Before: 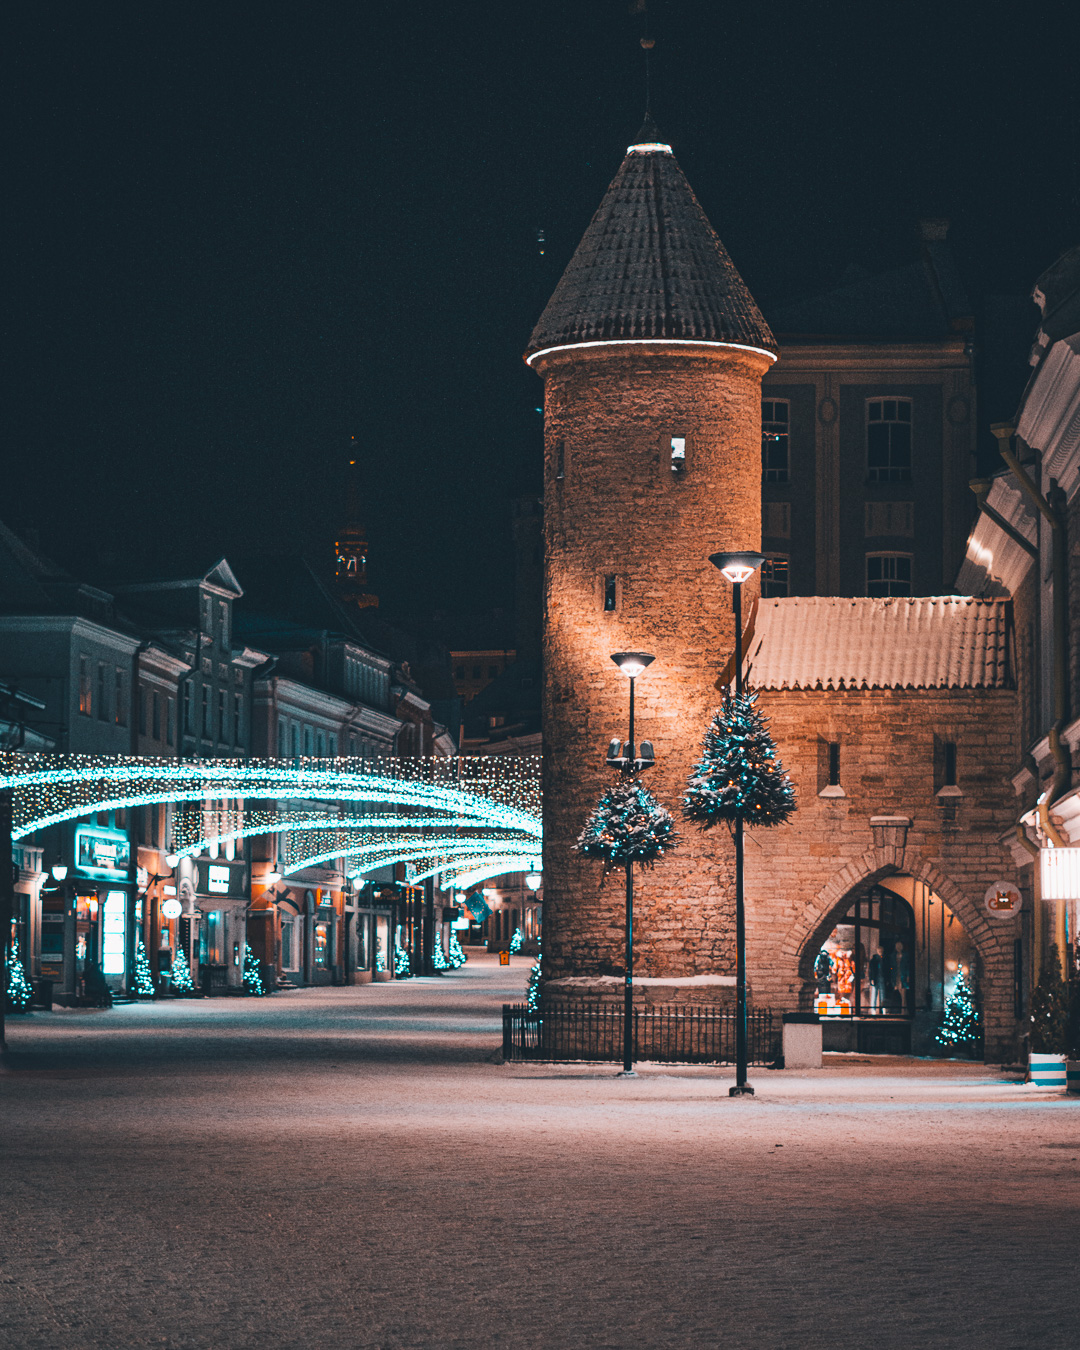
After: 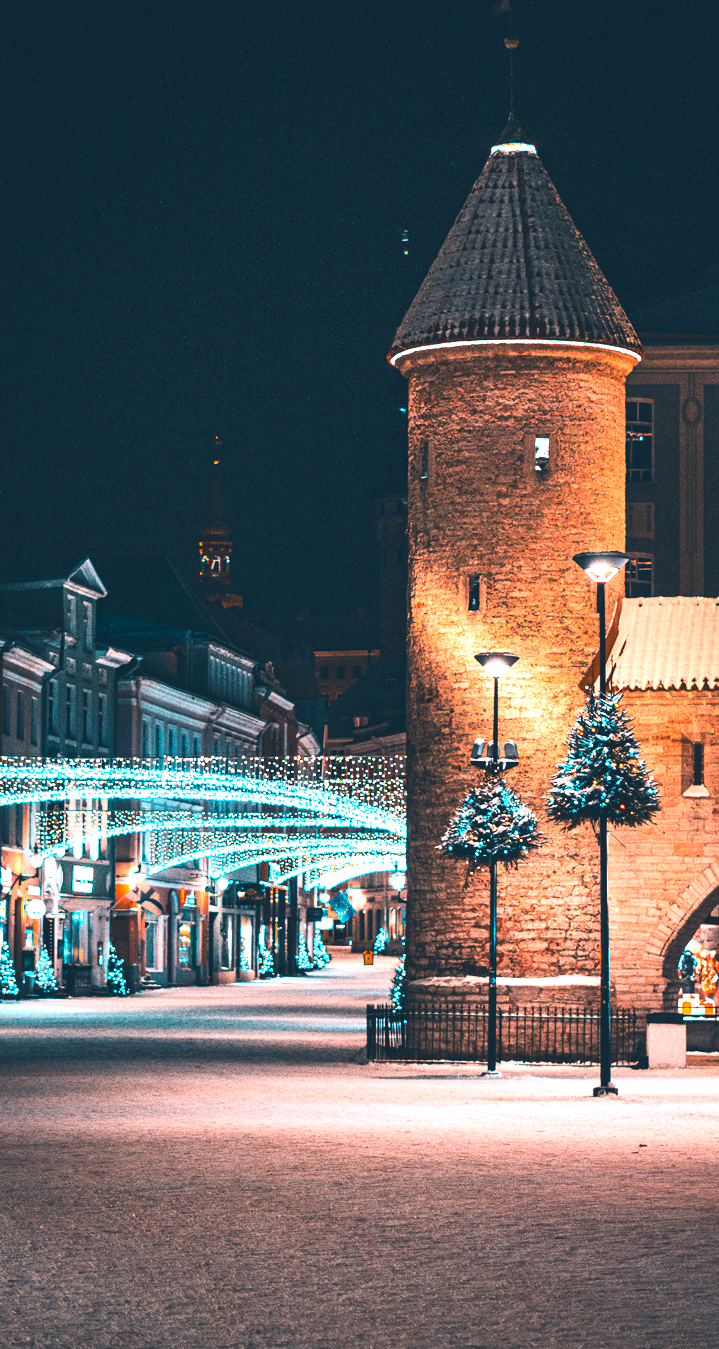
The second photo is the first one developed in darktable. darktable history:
exposure: black level correction 0, exposure 0.7 EV, compensate exposure bias true, compensate highlight preservation false
contrast brightness saturation: contrast 0.18, saturation 0.3
crop and rotate: left 12.648%, right 20.685%
